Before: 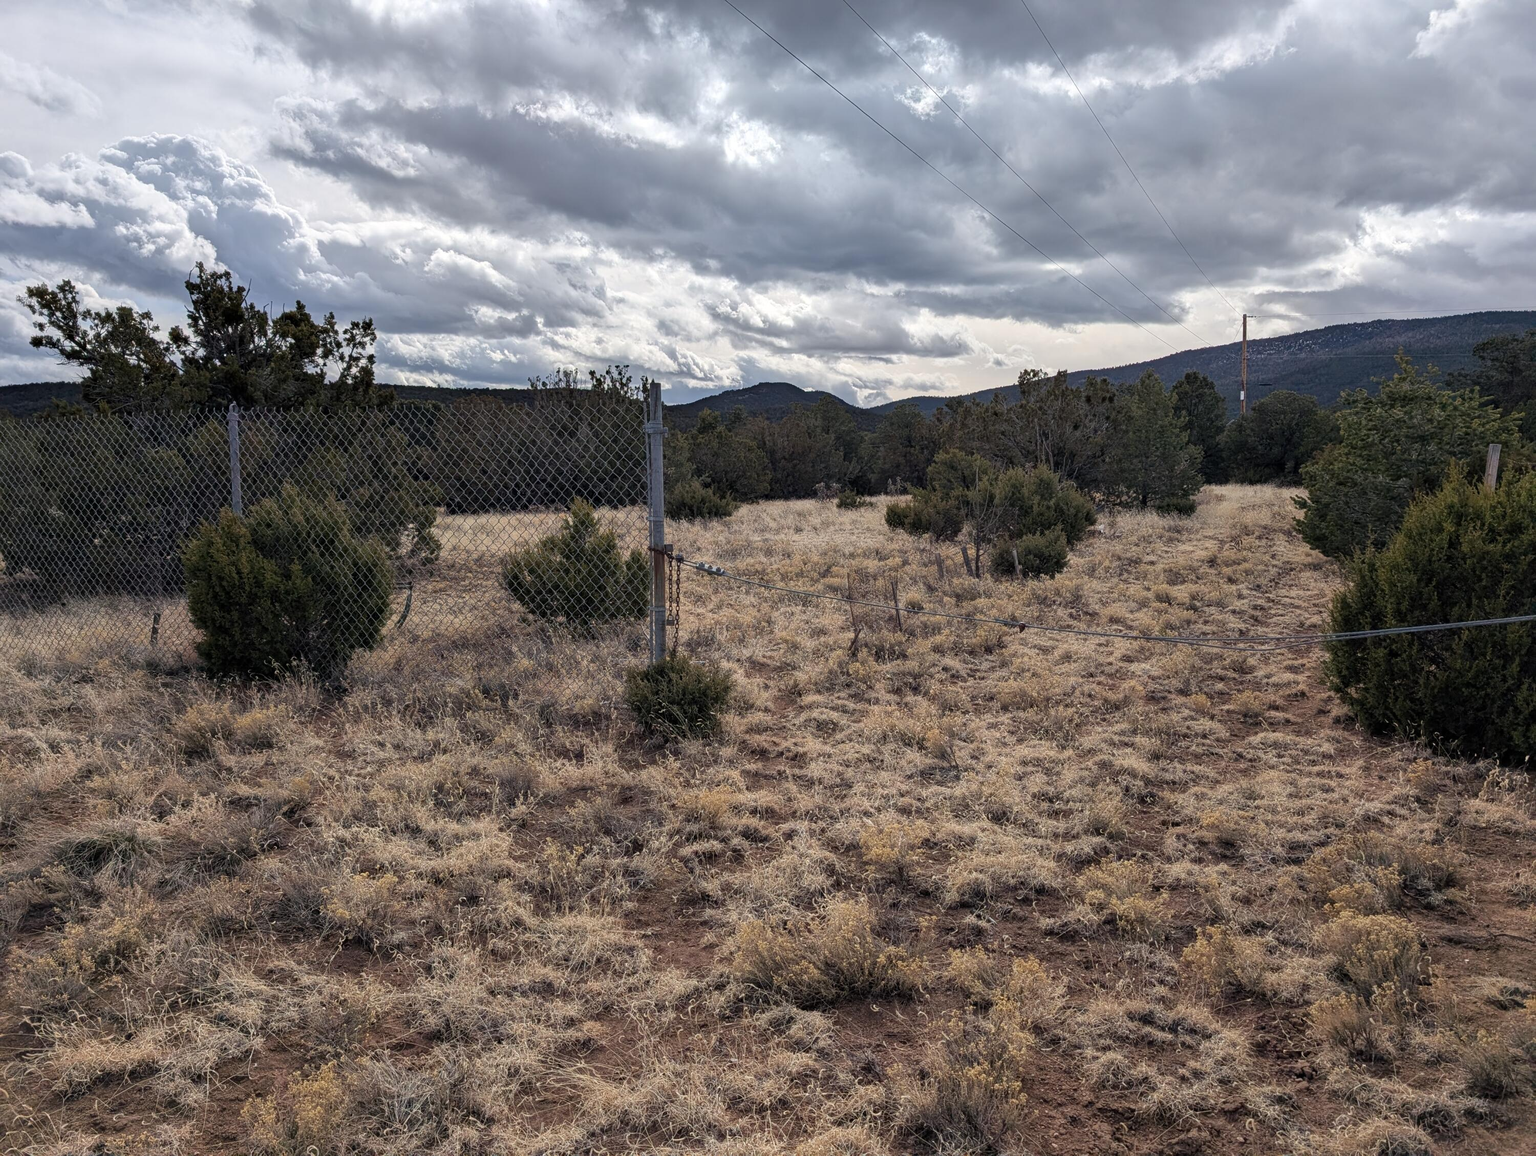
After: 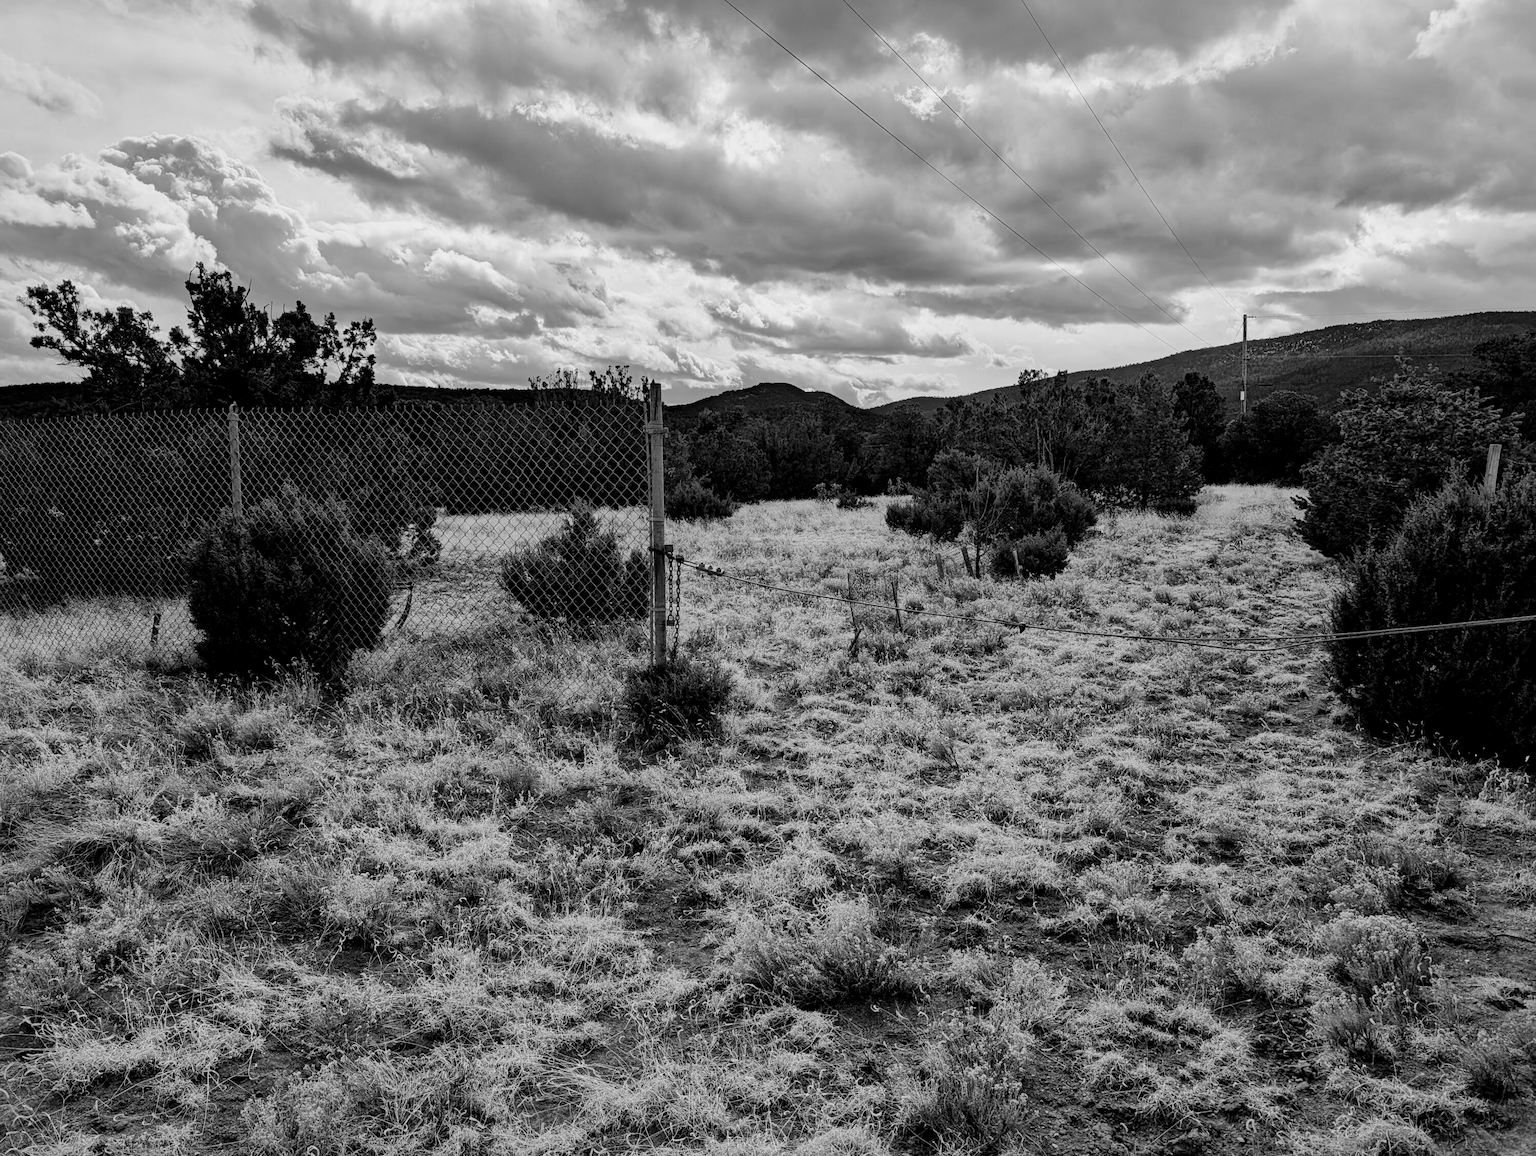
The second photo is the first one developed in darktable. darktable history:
exposure: black level correction 0, exposure 0.5 EV, compensate exposure bias true, compensate highlight preservation false
filmic rgb: black relative exposure -5.01 EV, white relative exposure 3.53 EV, threshold 2.99 EV, hardness 3.17, contrast 1.184, highlights saturation mix -49.94%, add noise in highlights 0.001, preserve chrominance no, color science v3 (2019), use custom middle-gray values true, contrast in highlights soft, enable highlight reconstruction true
shadows and highlights: shadows 40.14, highlights -59.7
contrast brightness saturation: contrast 0.188, brightness -0.105, saturation 0.205
